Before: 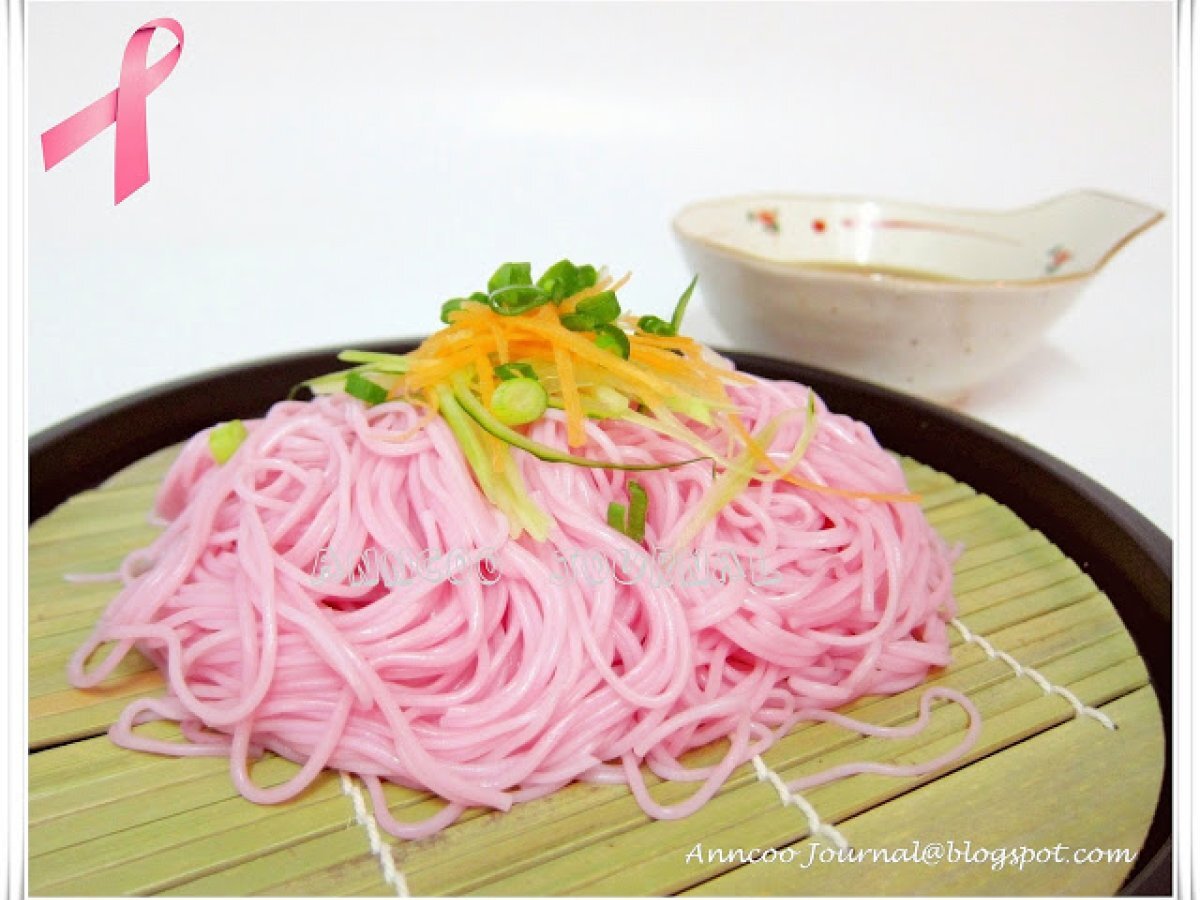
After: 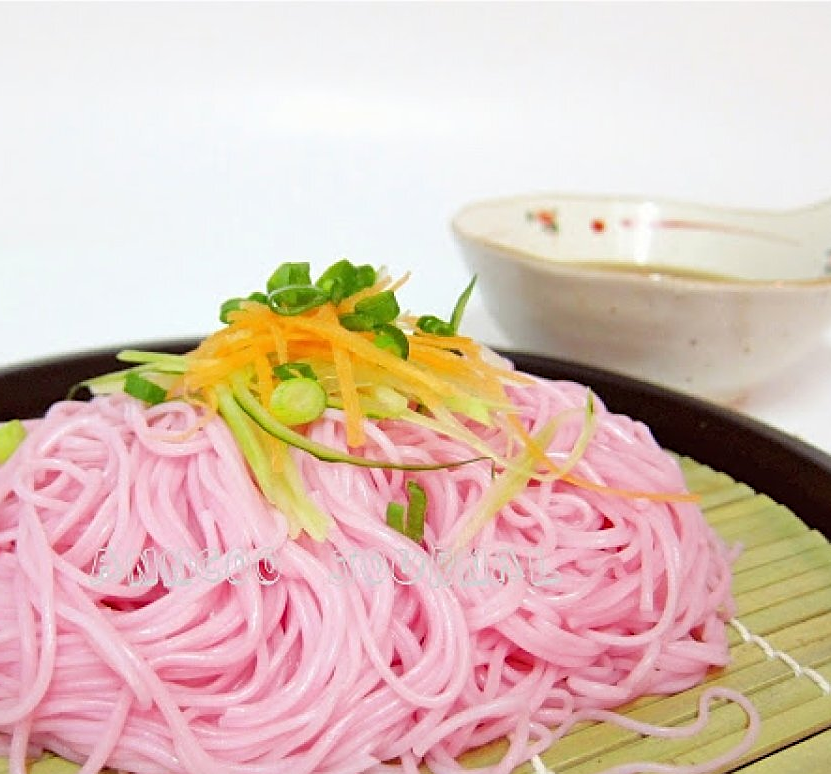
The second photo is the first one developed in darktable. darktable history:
sharpen: on, module defaults
crop: left 18.479%, right 12.2%, bottom 13.971%
